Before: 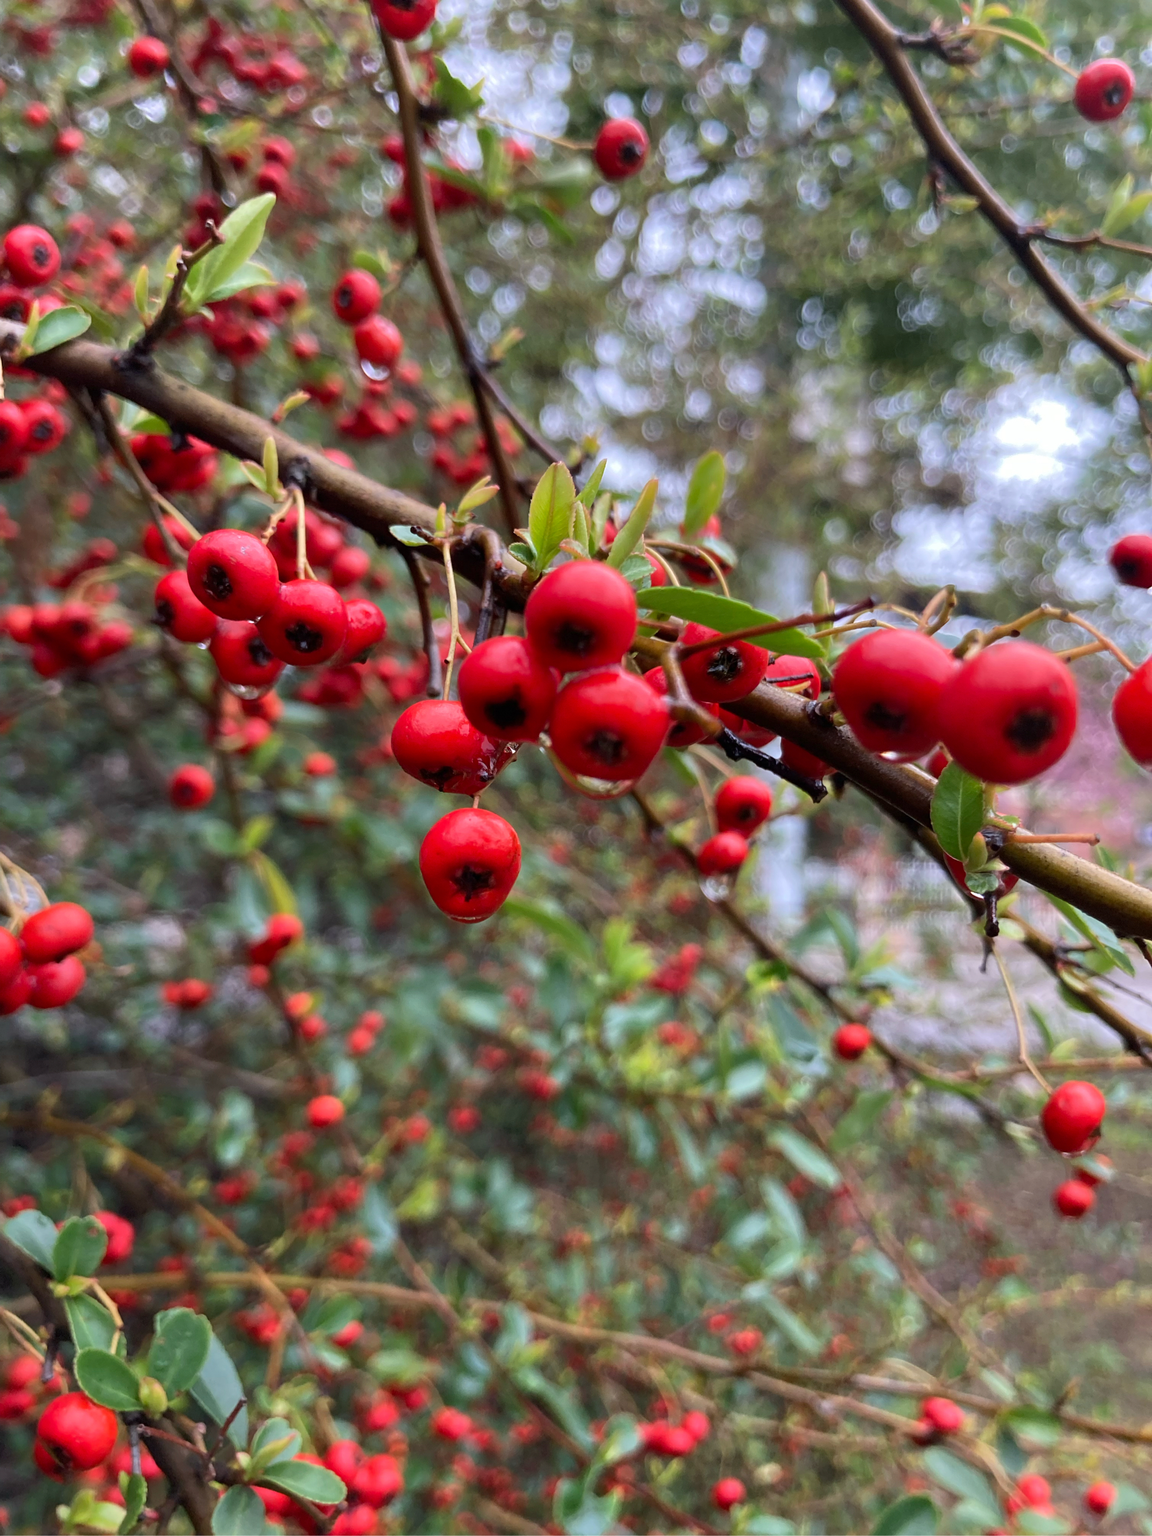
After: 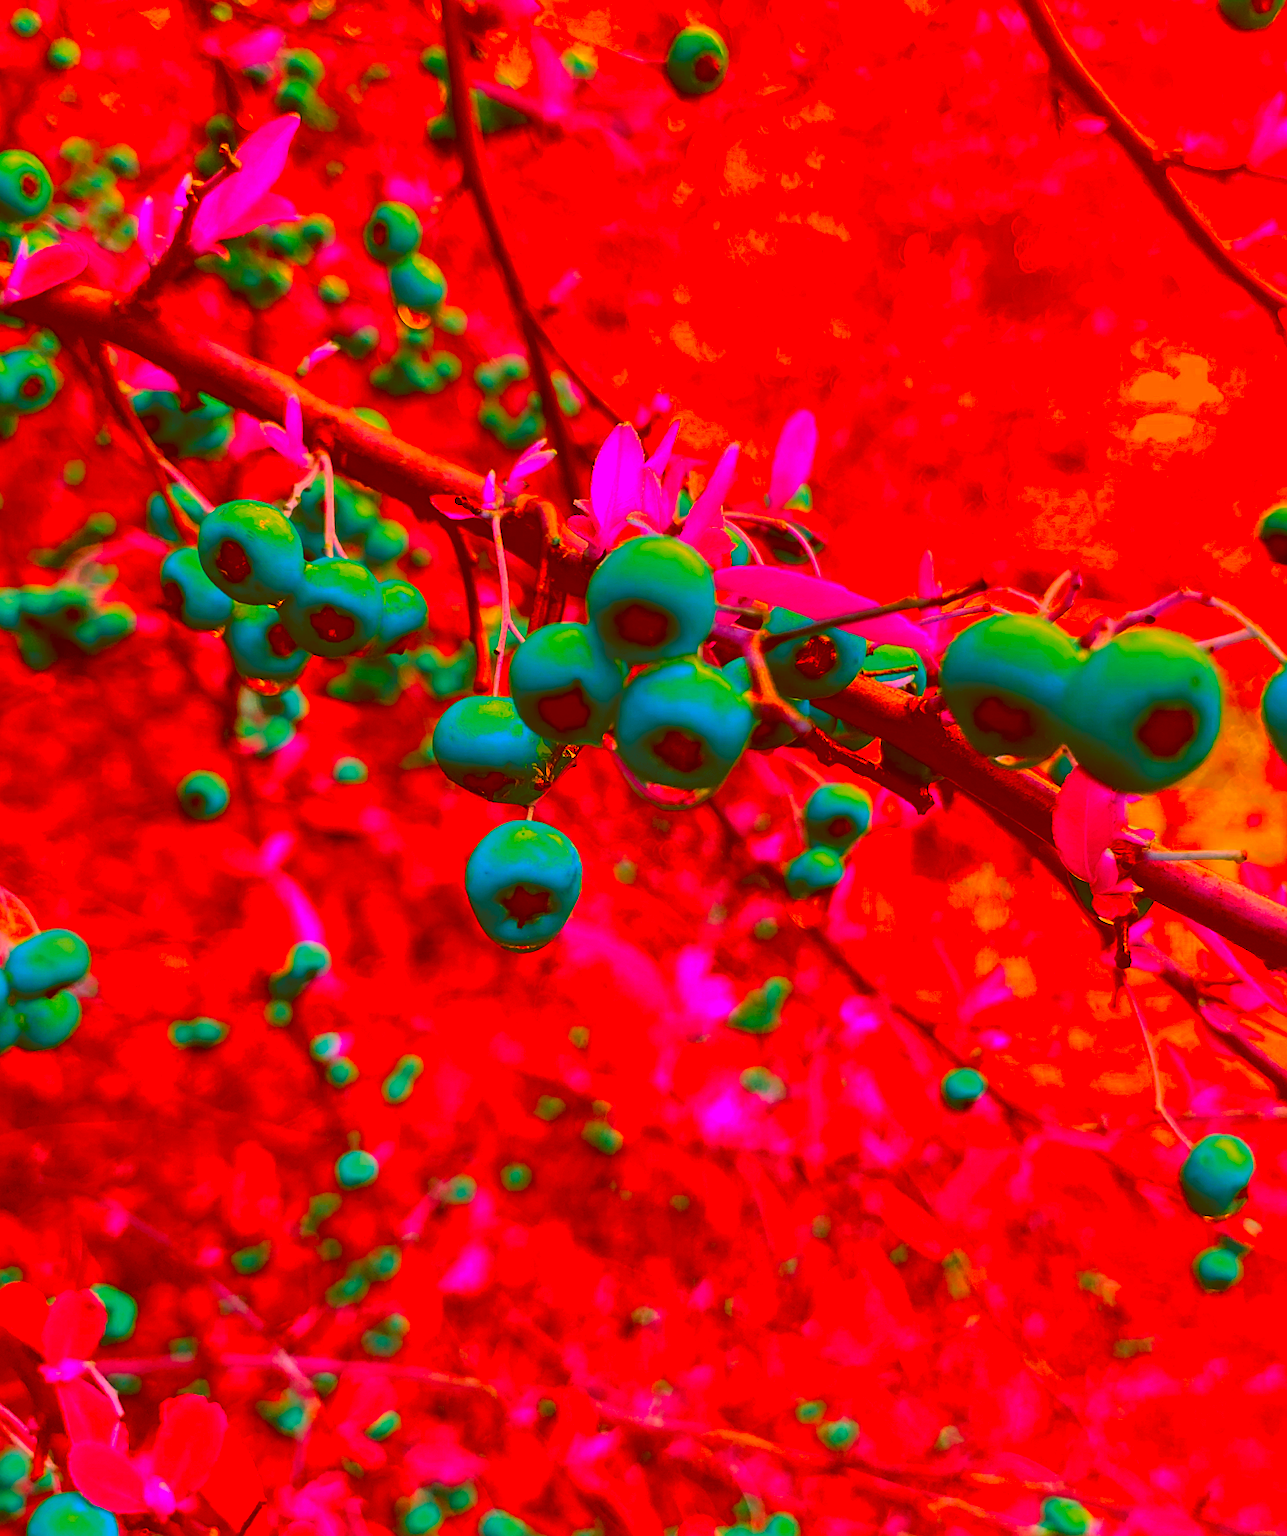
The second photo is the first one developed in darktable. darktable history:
crop: left 1.316%, top 6.178%, right 1.4%, bottom 6.809%
color correction: highlights a* -38.92, highlights b* -39.88, shadows a* -39.65, shadows b* -39.77, saturation -2.98
sharpen: on, module defaults
shadows and highlights: shadows 32.12, highlights -32.57, soften with gaussian
